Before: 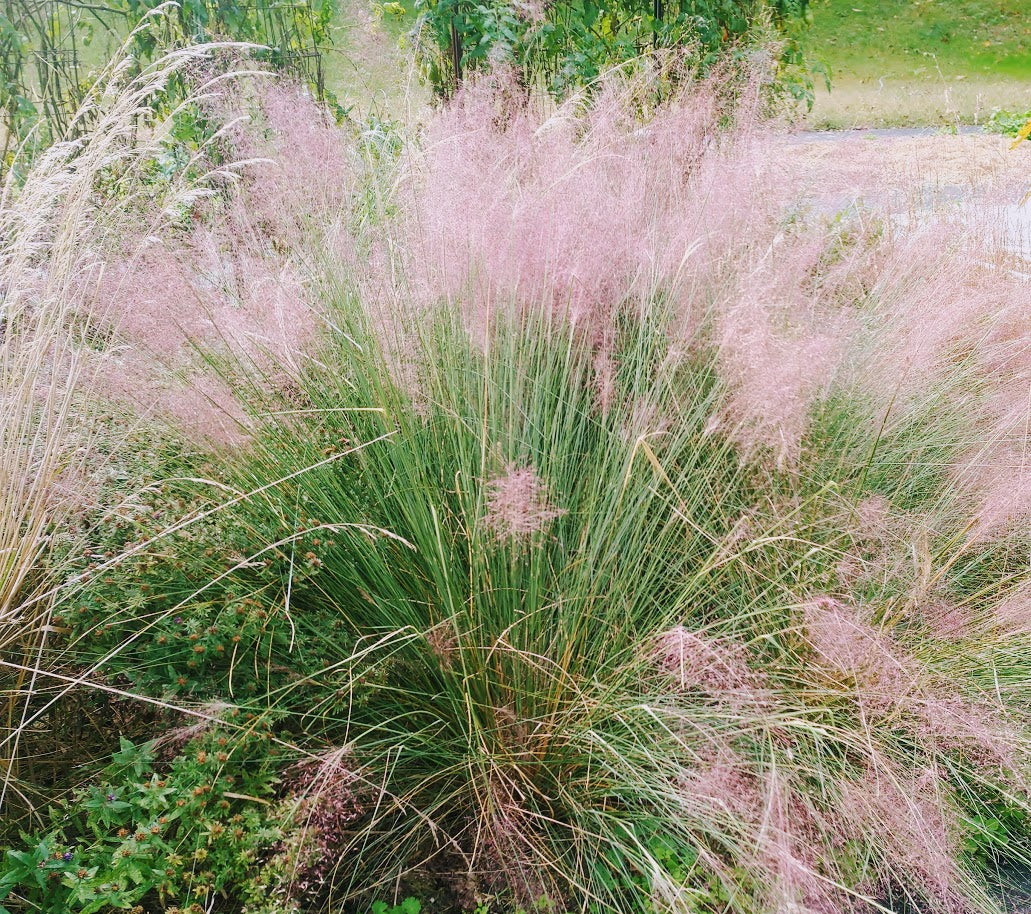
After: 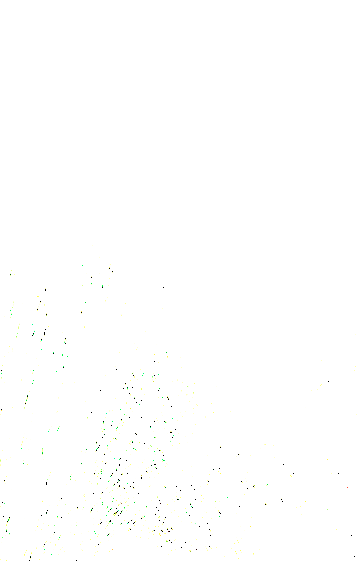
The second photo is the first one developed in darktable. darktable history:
tone curve: curves: ch0 [(0, 0) (0.003, 0.001) (0.011, 0.001) (0.025, 0.001) (0.044, 0.001) (0.069, 0.003) (0.1, 0.007) (0.136, 0.013) (0.177, 0.032) (0.224, 0.083) (0.277, 0.157) (0.335, 0.237) (0.399, 0.334) (0.468, 0.446) (0.543, 0.562) (0.623, 0.683) (0.709, 0.801) (0.801, 0.869) (0.898, 0.918) (1, 1)], preserve colors none
white balance: red 1.004, blue 1.024
crop and rotate: left 49.936%, top 10.094%, right 13.136%, bottom 24.256%
exposure: exposure 8 EV, compensate highlight preservation false
rotate and perspective: rotation 0.062°, lens shift (vertical) 0.115, lens shift (horizontal) -0.133, crop left 0.047, crop right 0.94, crop top 0.061, crop bottom 0.94
color zones: curves: ch1 [(0, 0.292) (0.001, 0.292) (0.2, 0.264) (0.4, 0.248) (0.6, 0.248) (0.8, 0.264) (0.999, 0.292) (1, 0.292)]
